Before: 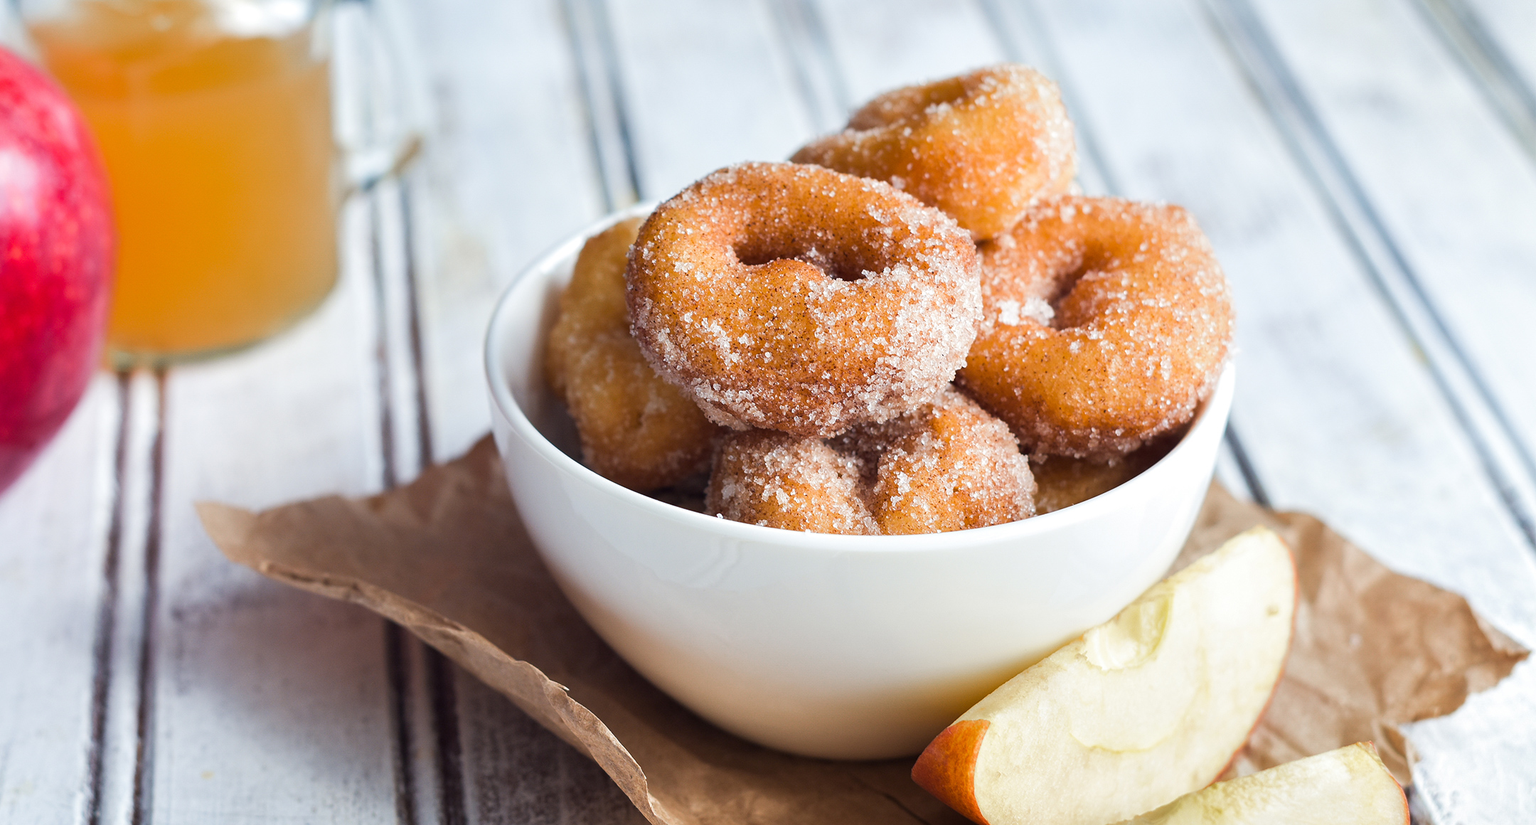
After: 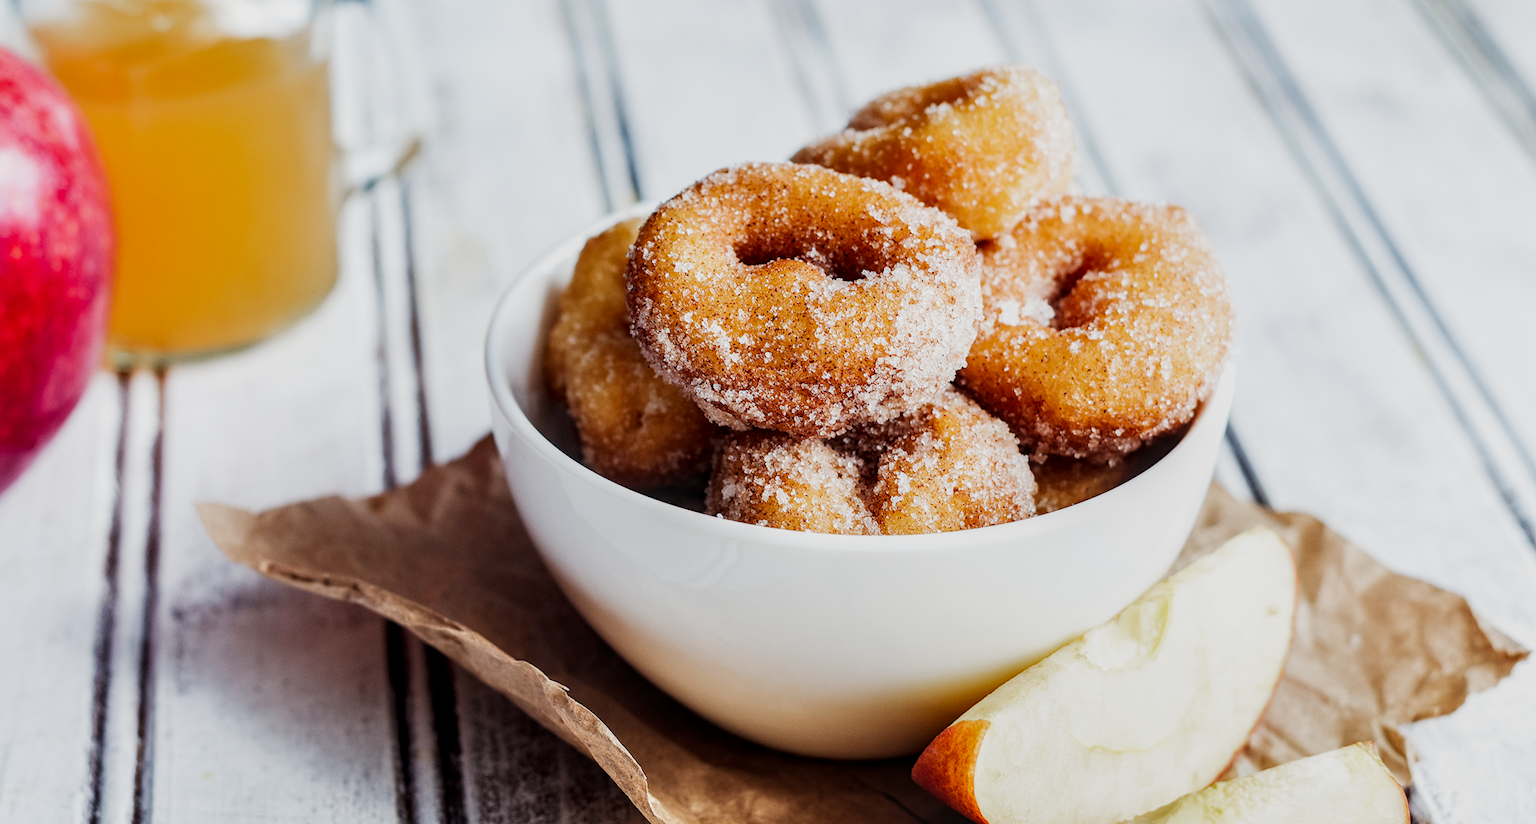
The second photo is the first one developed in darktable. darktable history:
local contrast: detail 130%
sigmoid: contrast 1.7, skew -0.2, preserve hue 0%, red attenuation 0.1, red rotation 0.035, green attenuation 0.1, green rotation -0.017, blue attenuation 0.15, blue rotation -0.052, base primaries Rec2020
